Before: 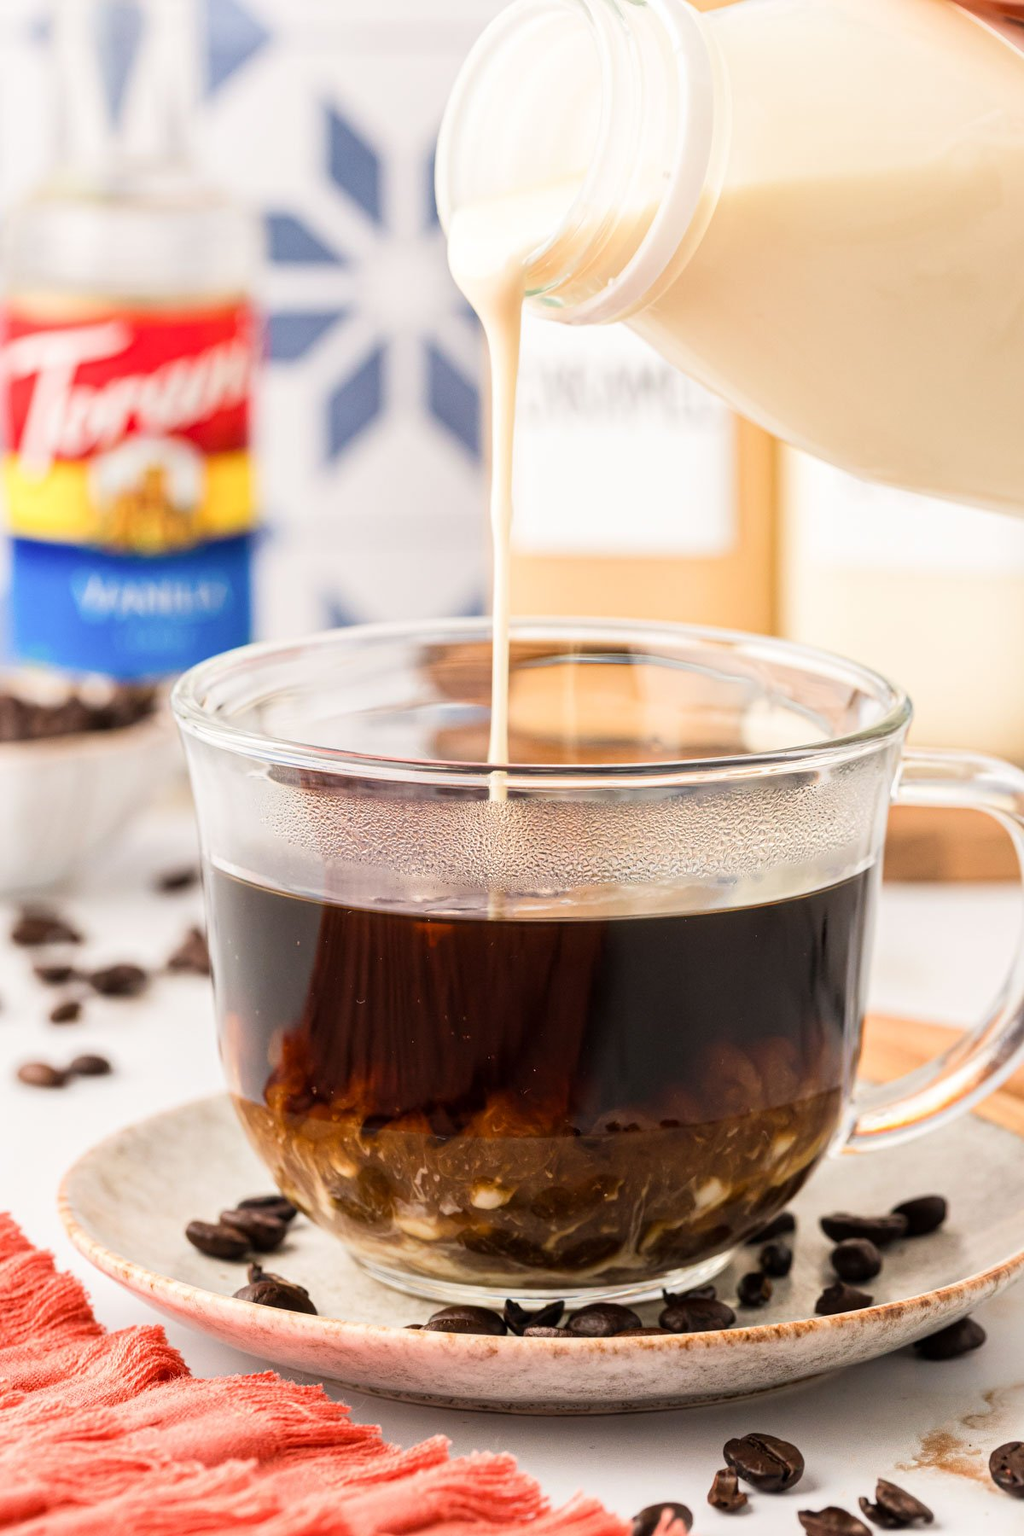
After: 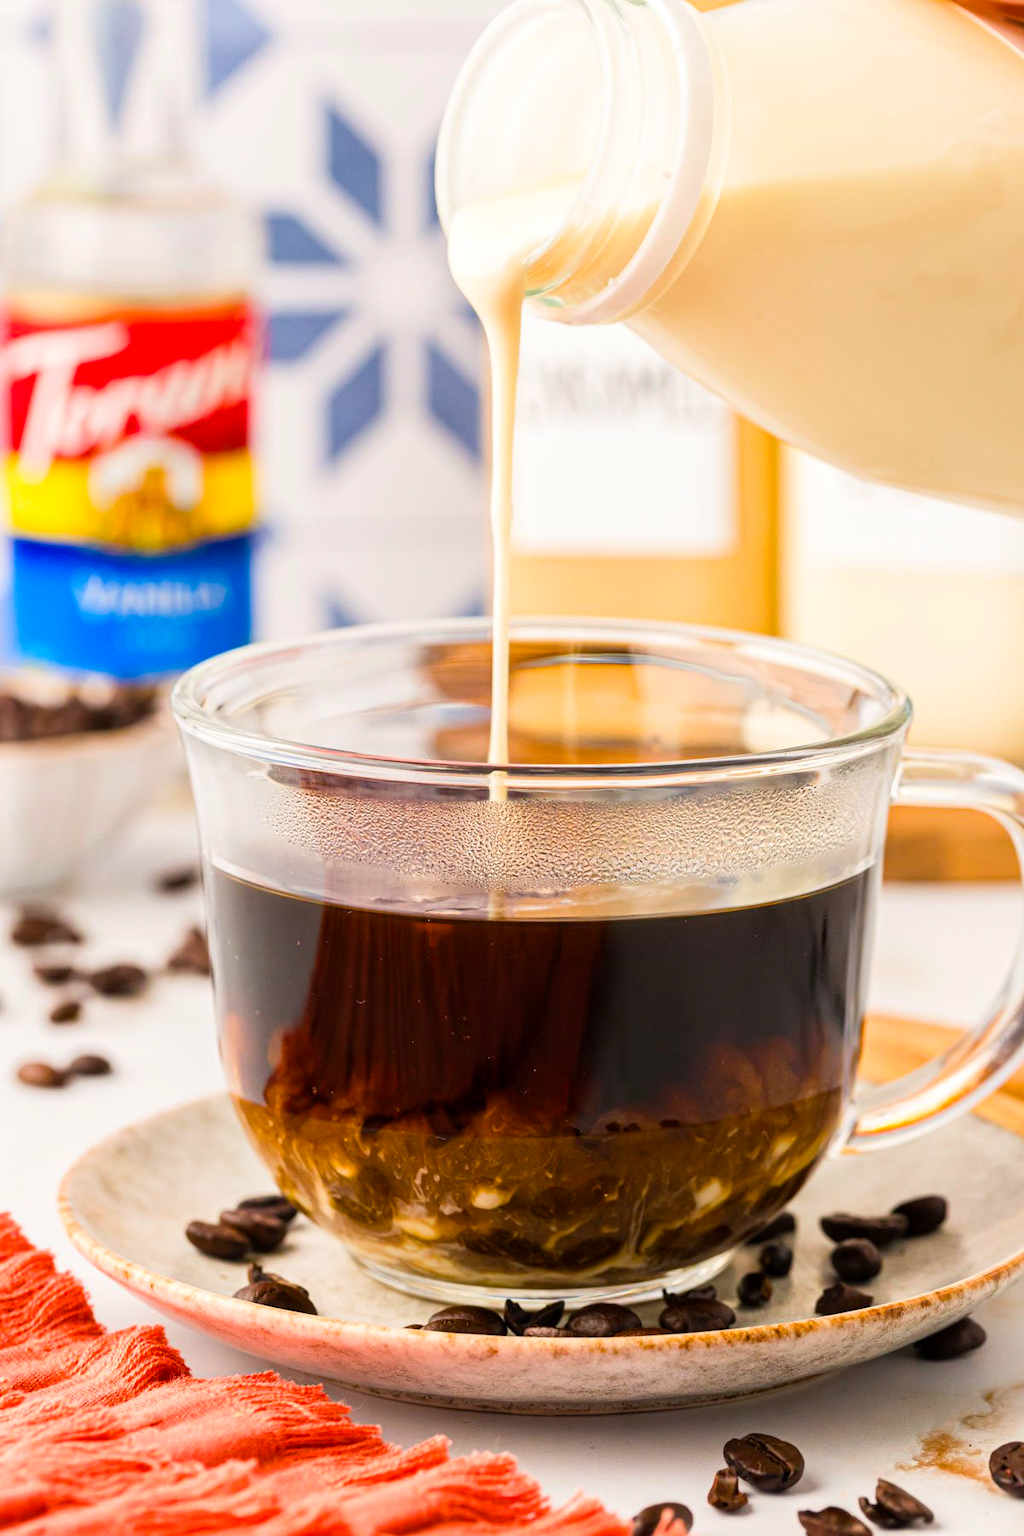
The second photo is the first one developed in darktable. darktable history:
color balance rgb: shadows lift › chroma 1.023%, shadows lift › hue 240.58°, linear chroma grading › global chroma 9.817%, perceptual saturation grading › global saturation 31.118%
